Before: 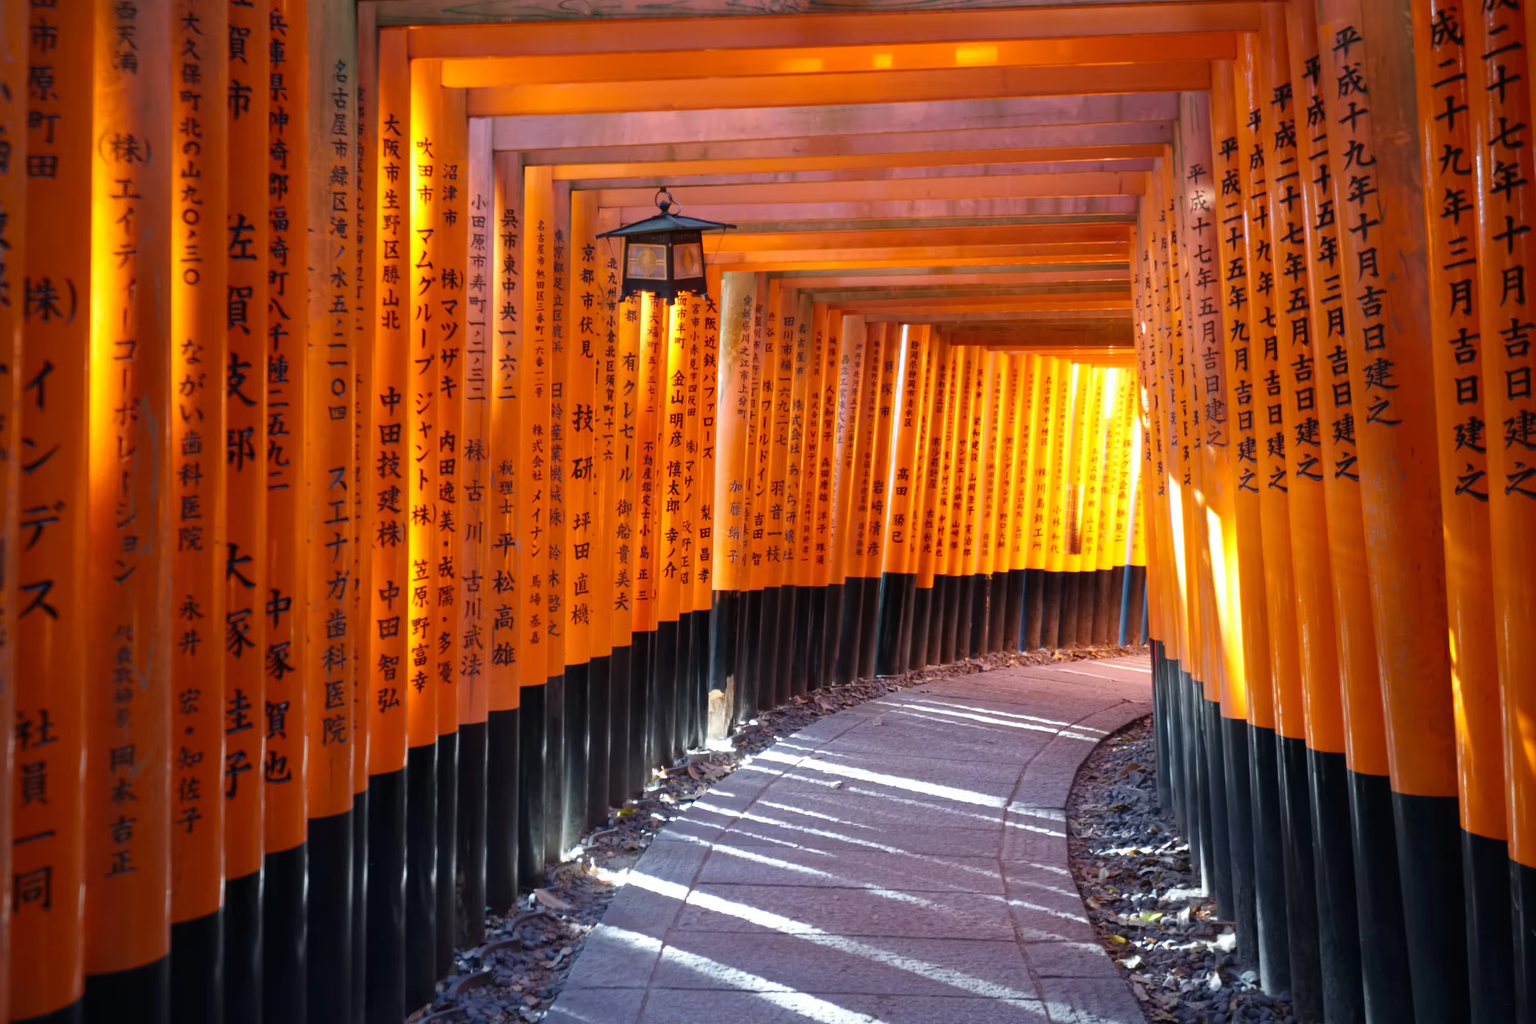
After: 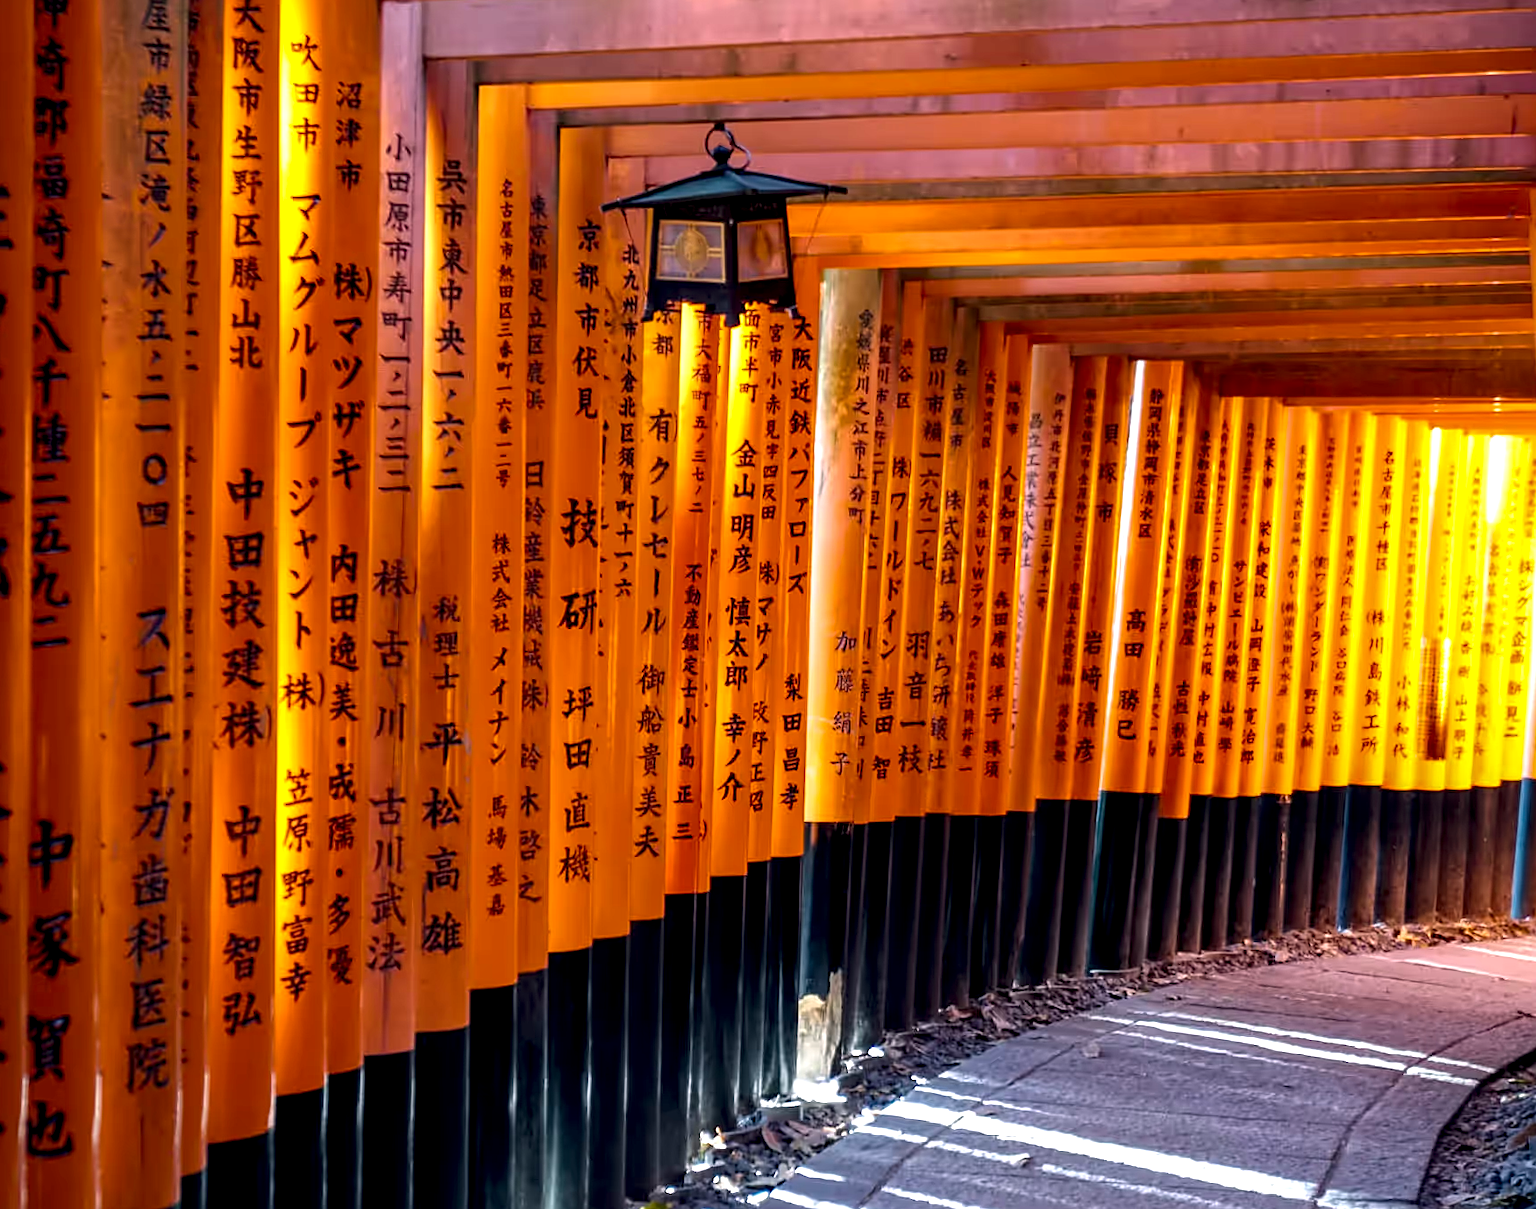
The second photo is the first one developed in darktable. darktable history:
color balance rgb: power › luminance -7.819%, power › chroma 1.094%, power › hue 218.12°, global offset › chroma 0.064%, global offset › hue 253.26°, perceptual saturation grading › global saturation 29.871%
sharpen: on, module defaults
local contrast: highlights 60%, shadows 60%, detail 160%
crop: left 16.247%, top 11.493%, right 26.217%, bottom 20.551%
